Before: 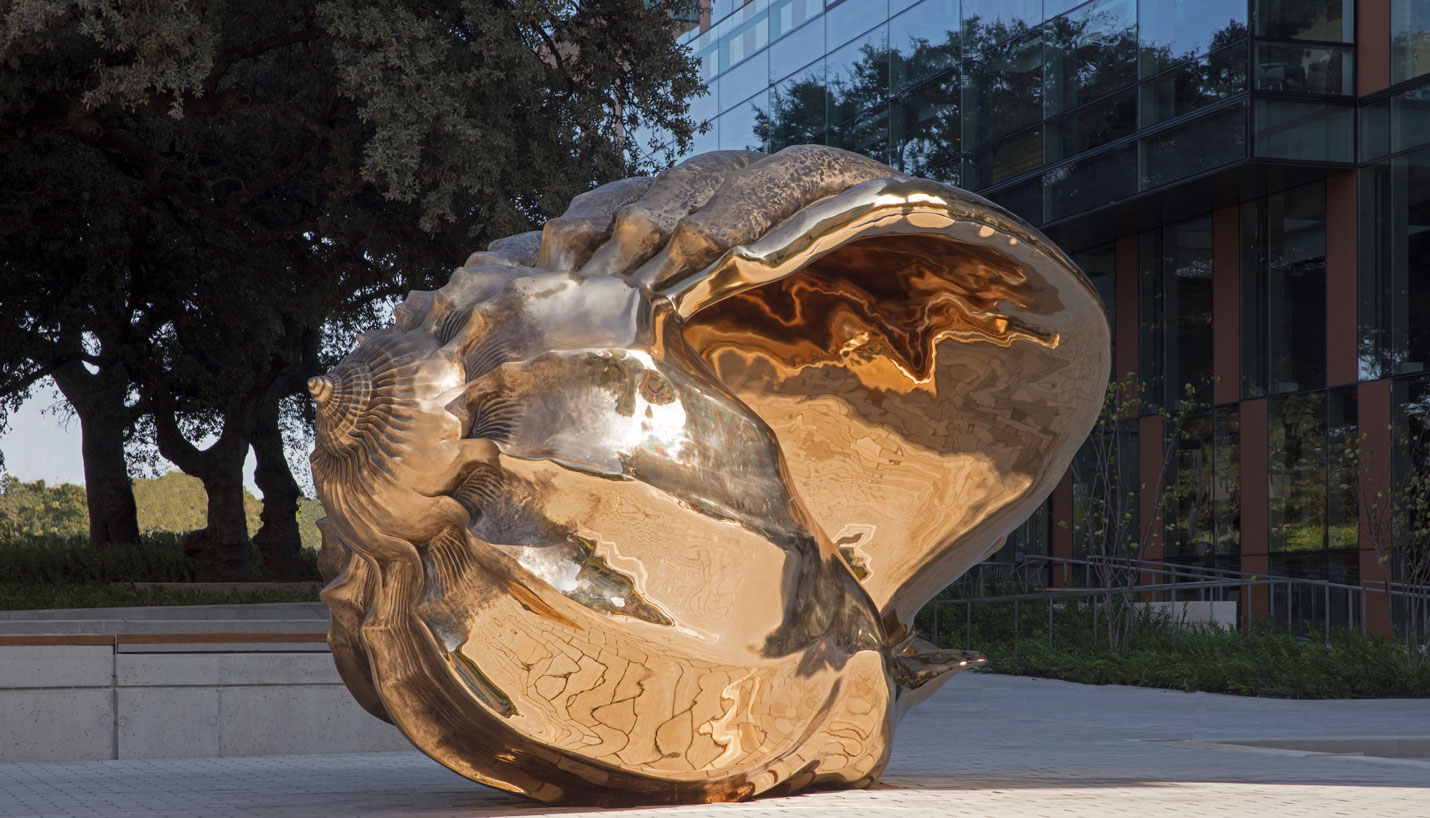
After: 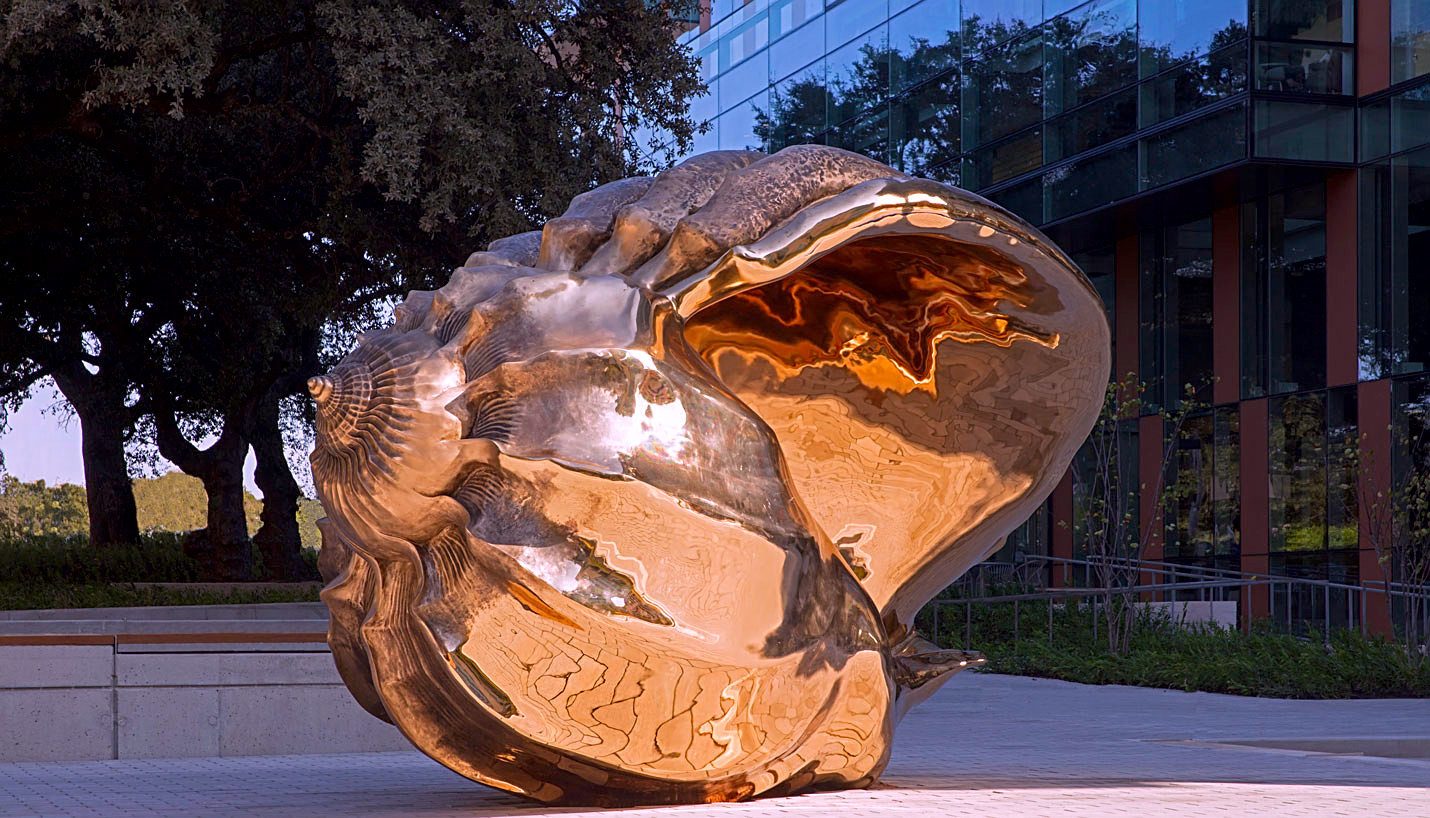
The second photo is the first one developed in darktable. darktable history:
sharpen: on, module defaults
white balance: red 1.066, blue 1.119
contrast brightness saturation: brightness -0.02, saturation 0.35
exposure: black level correction 0.004, exposure 0.014 EV, compensate highlight preservation false
